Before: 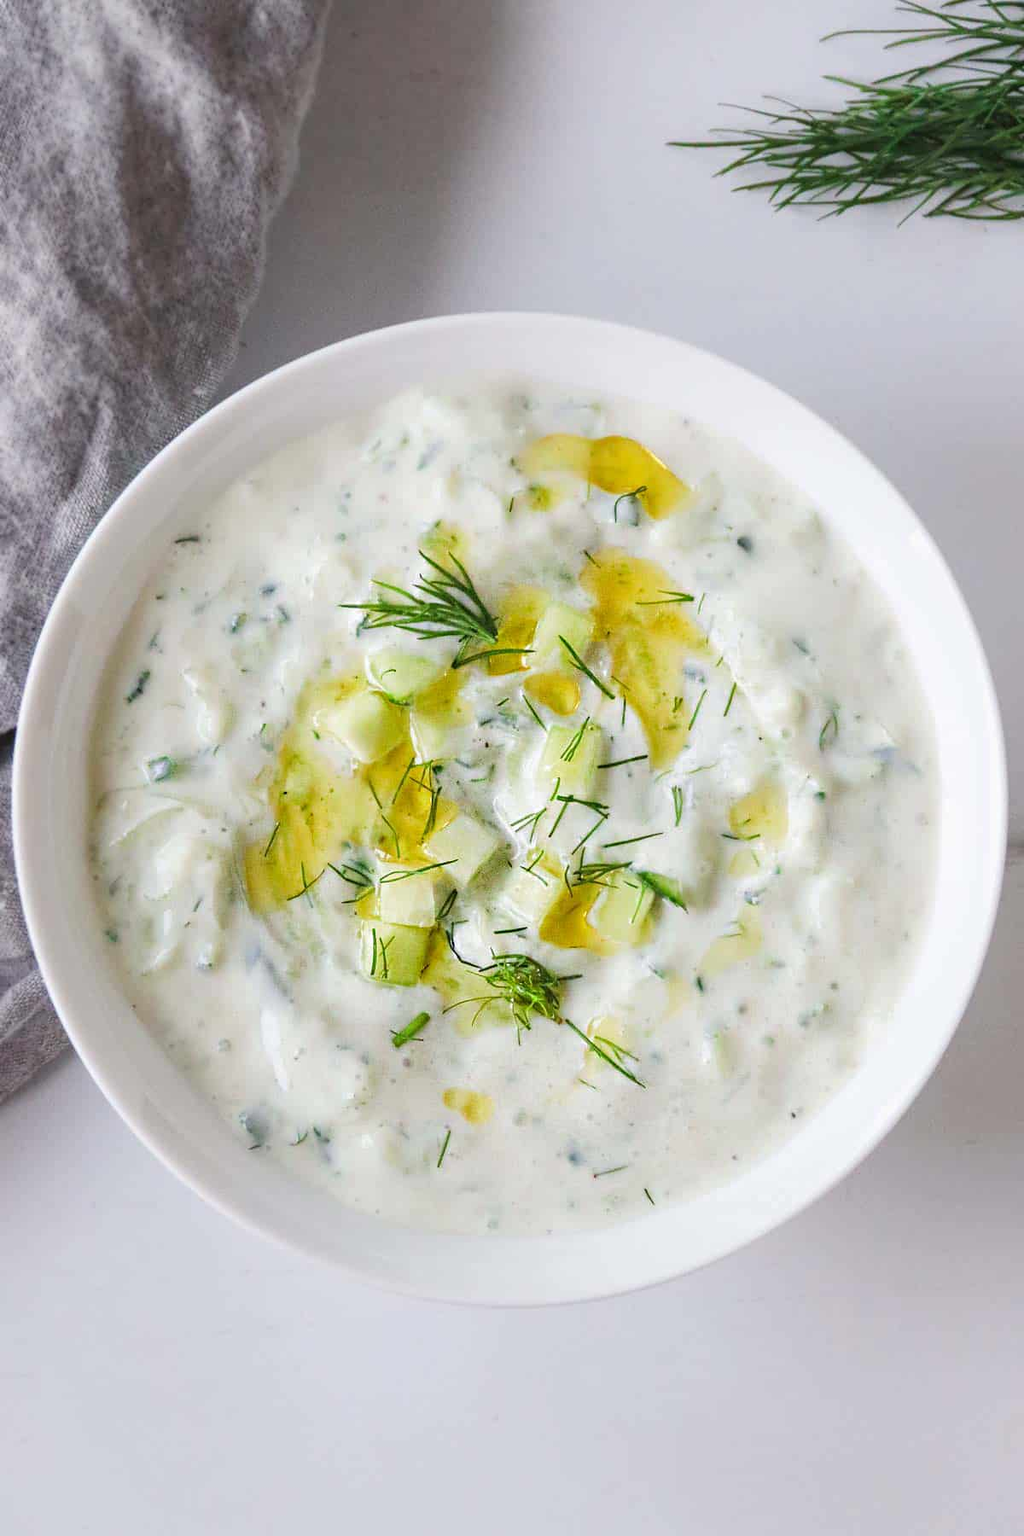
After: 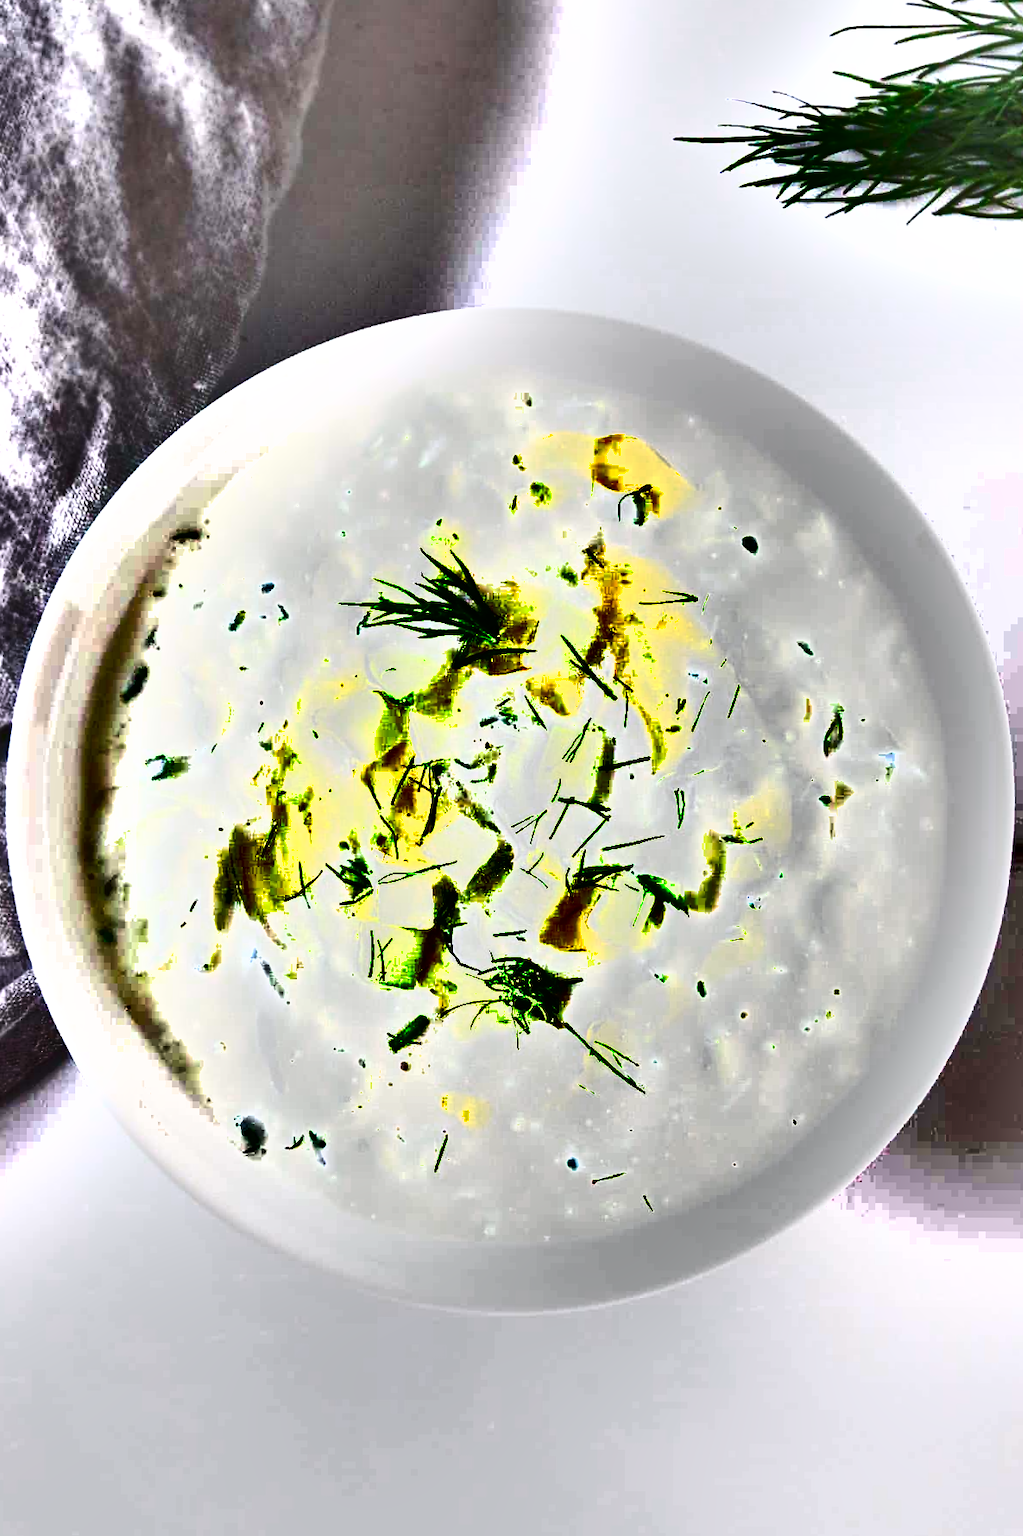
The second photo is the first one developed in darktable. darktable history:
exposure: black level correction 0, exposure 1.2 EV, compensate highlight preservation false
shadows and highlights: shadows 24.21, highlights -79.36, soften with gaussian
crop and rotate: angle -0.421°
local contrast: mode bilateral grid, contrast 100, coarseness 99, detail 90%, midtone range 0.2
